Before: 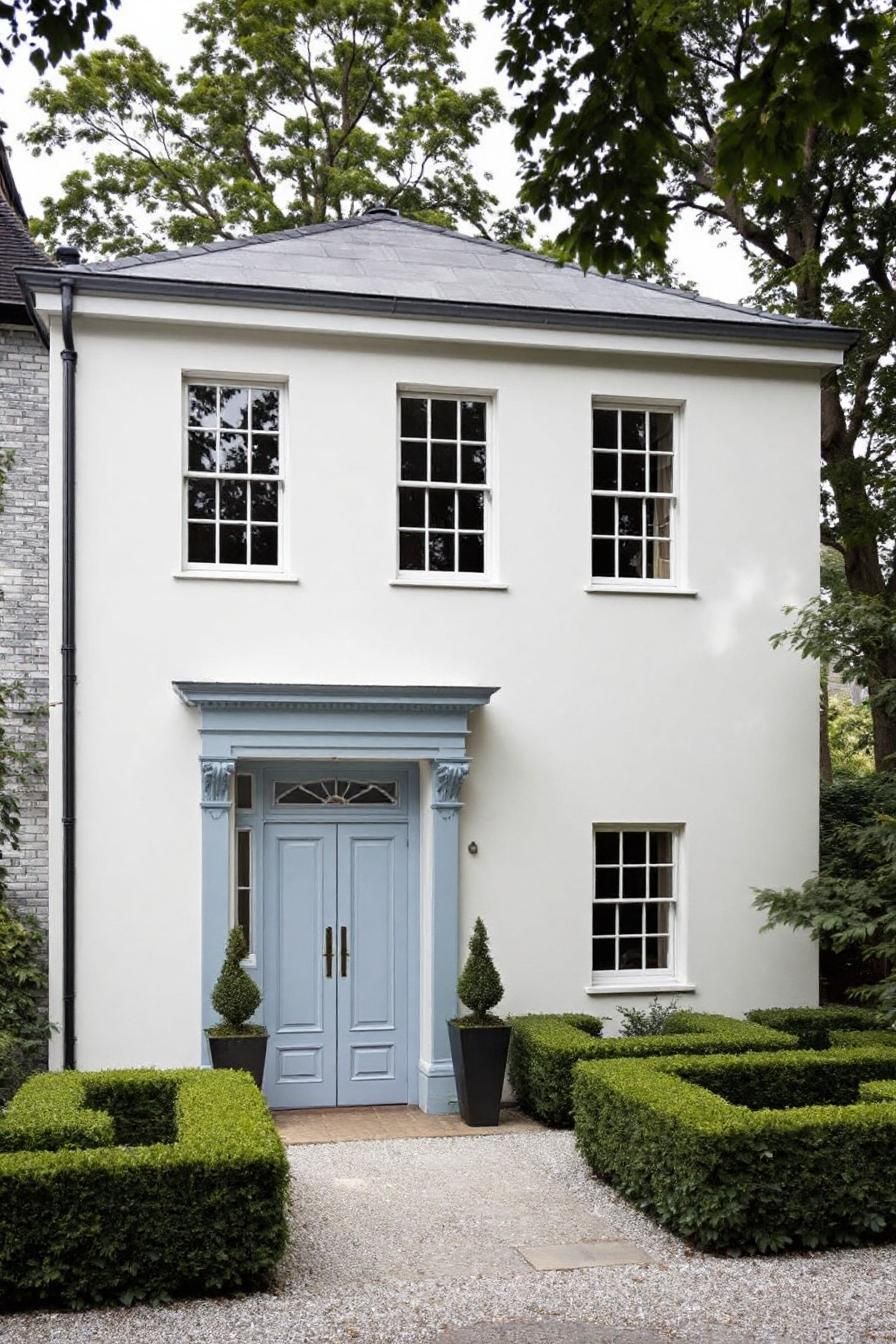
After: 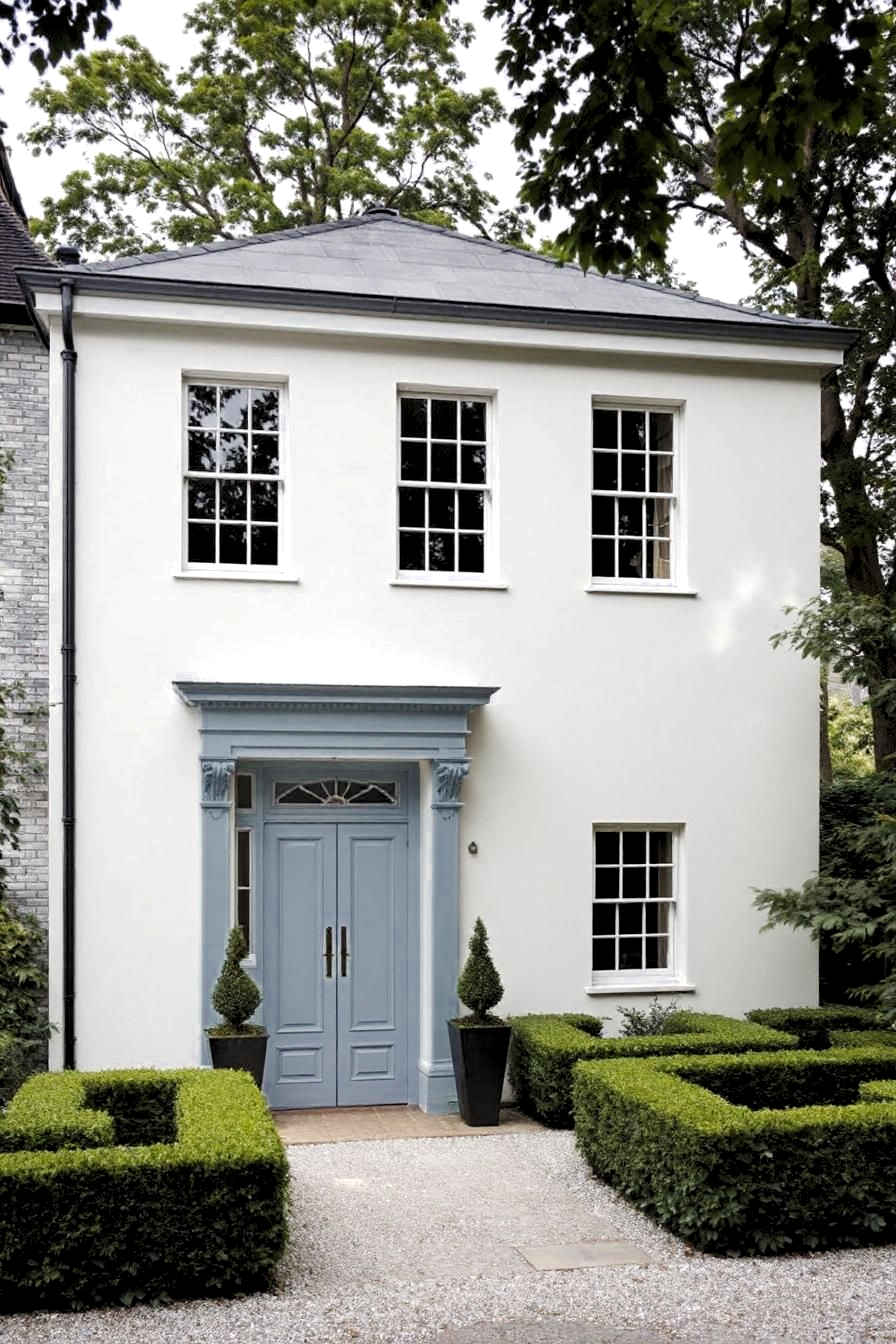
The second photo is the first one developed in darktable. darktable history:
levels: white 90.66%, levels [0.062, 0.494, 0.925]
color zones: curves: ch0 [(0, 0.497) (0.143, 0.5) (0.286, 0.5) (0.429, 0.483) (0.571, 0.116) (0.714, -0.006) (0.857, 0.28) (1, 0.497)]
base curve: curves: ch0 [(0, 0) (0.235, 0.266) (0.503, 0.496) (0.786, 0.72) (1, 1)], preserve colors none
